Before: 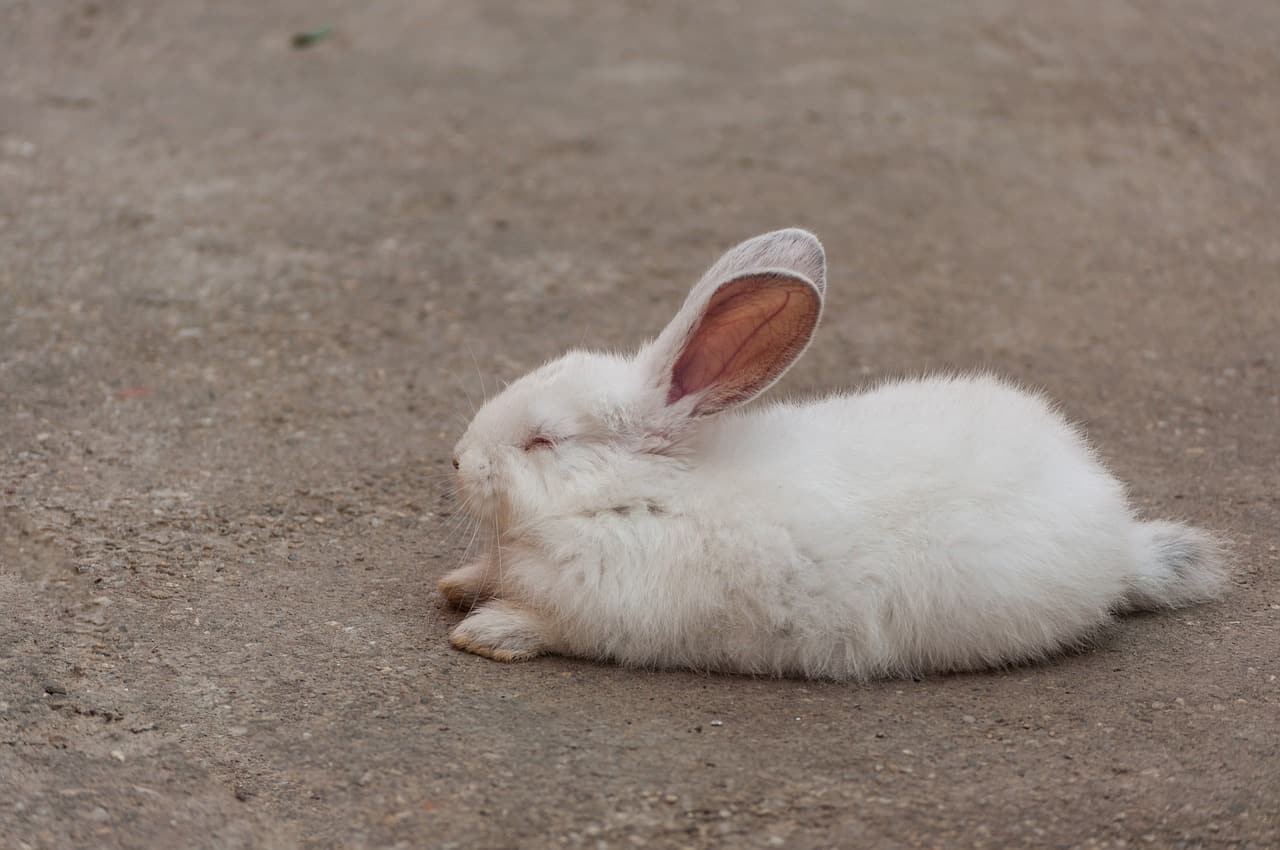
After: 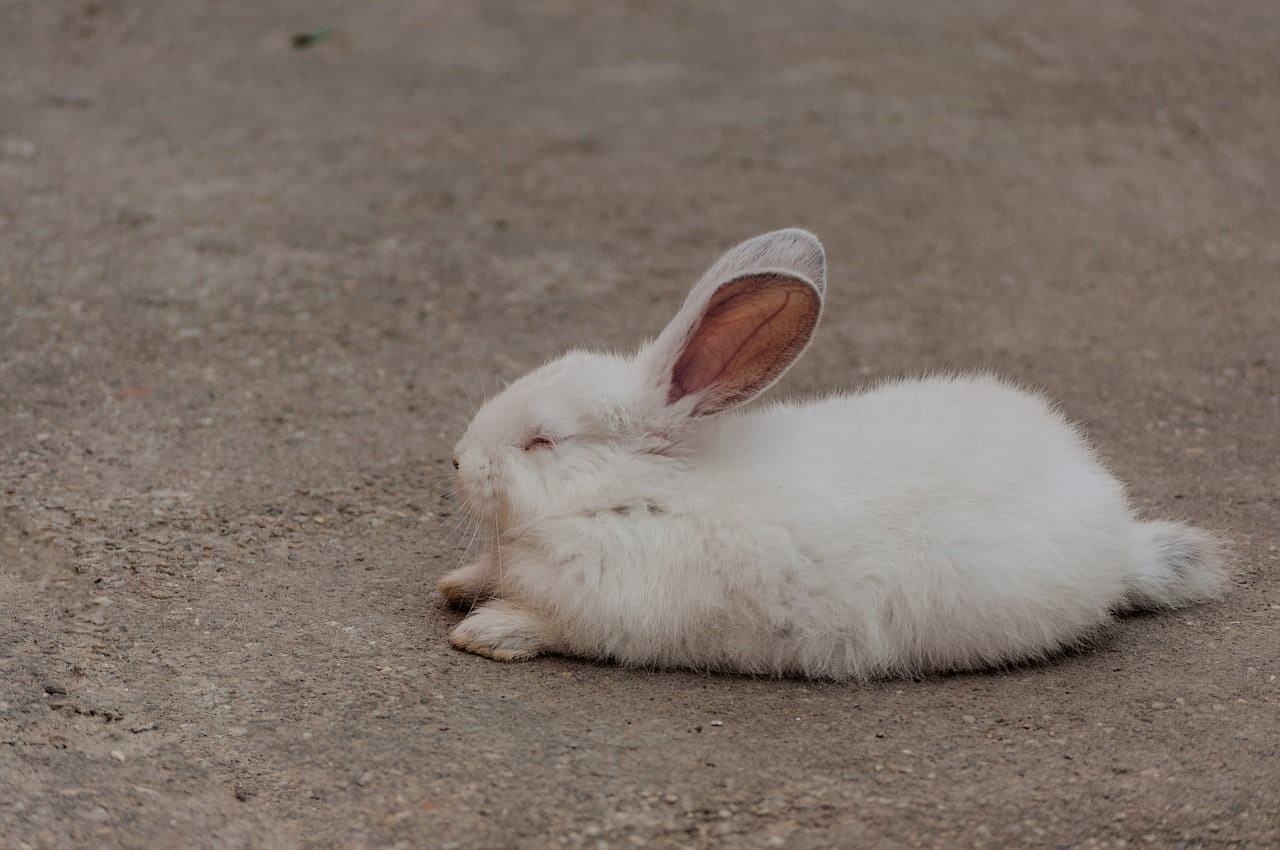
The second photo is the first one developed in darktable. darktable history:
filmic rgb: black relative exposure -7.92 EV, white relative exposure 4.13 EV, threshold 3 EV, hardness 4.02, latitude 51.22%, contrast 1.013, shadows ↔ highlights balance 5.35%, color science v5 (2021), contrast in shadows safe, contrast in highlights safe, enable highlight reconstruction true
graduated density: on, module defaults
